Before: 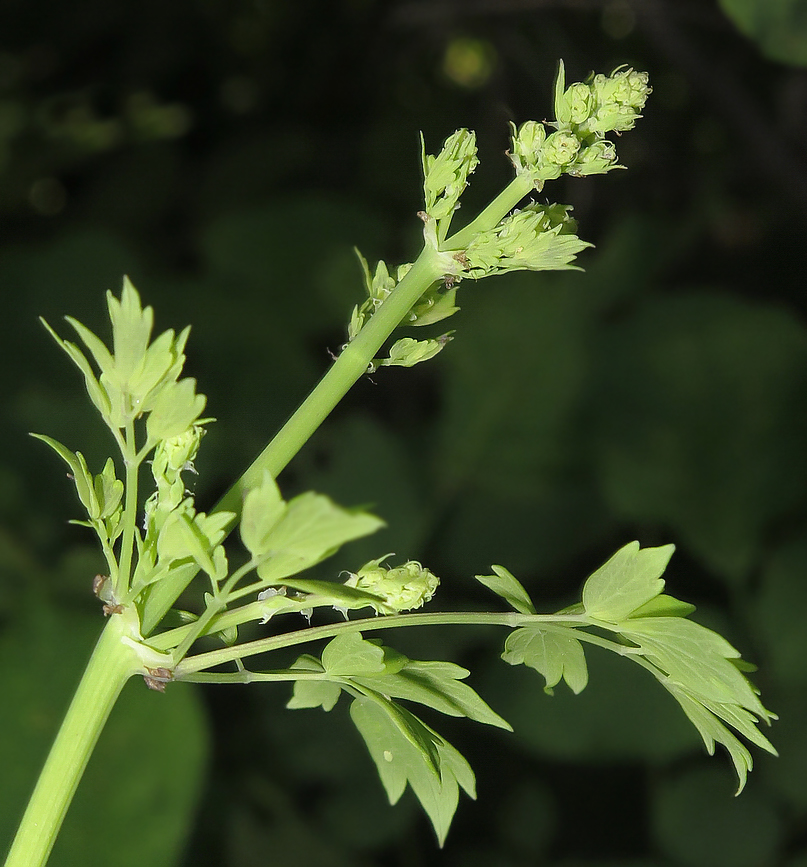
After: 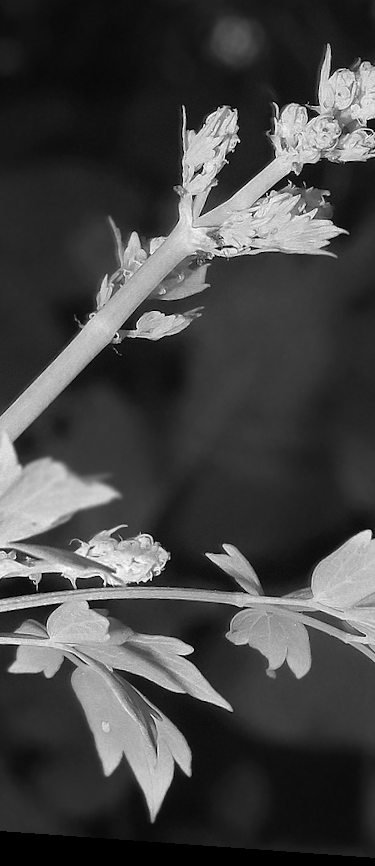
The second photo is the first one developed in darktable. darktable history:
rotate and perspective: rotation 4.1°, automatic cropping off
color zones: curves: ch0 [(0.002, 0.429) (0.121, 0.212) (0.198, 0.113) (0.276, 0.344) (0.331, 0.541) (0.41, 0.56) (0.482, 0.289) (0.619, 0.227) (0.721, 0.18) (0.821, 0.435) (0.928, 0.555) (1, 0.587)]; ch1 [(0, 0) (0.143, 0) (0.286, 0) (0.429, 0) (0.571, 0) (0.714, 0) (0.857, 0)]
crop: left 33.452%, top 6.025%, right 23.155%
